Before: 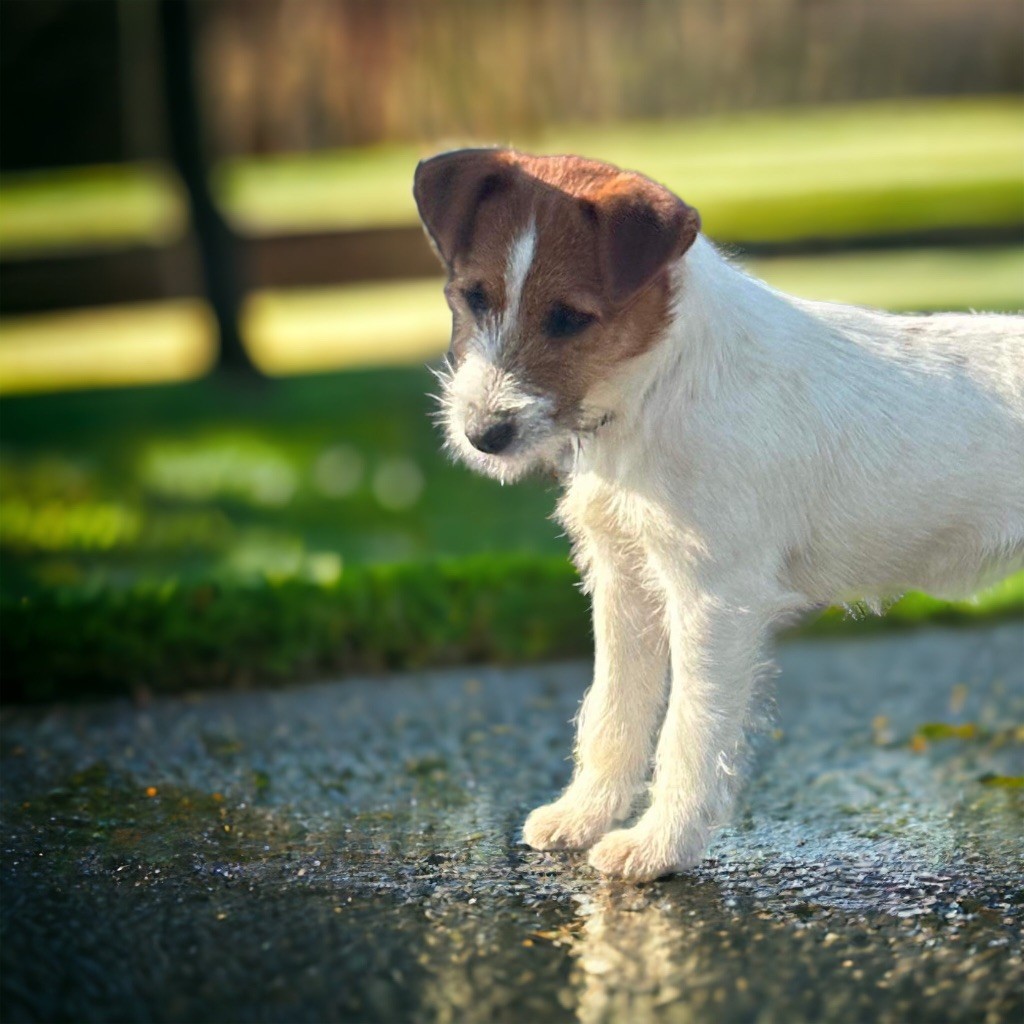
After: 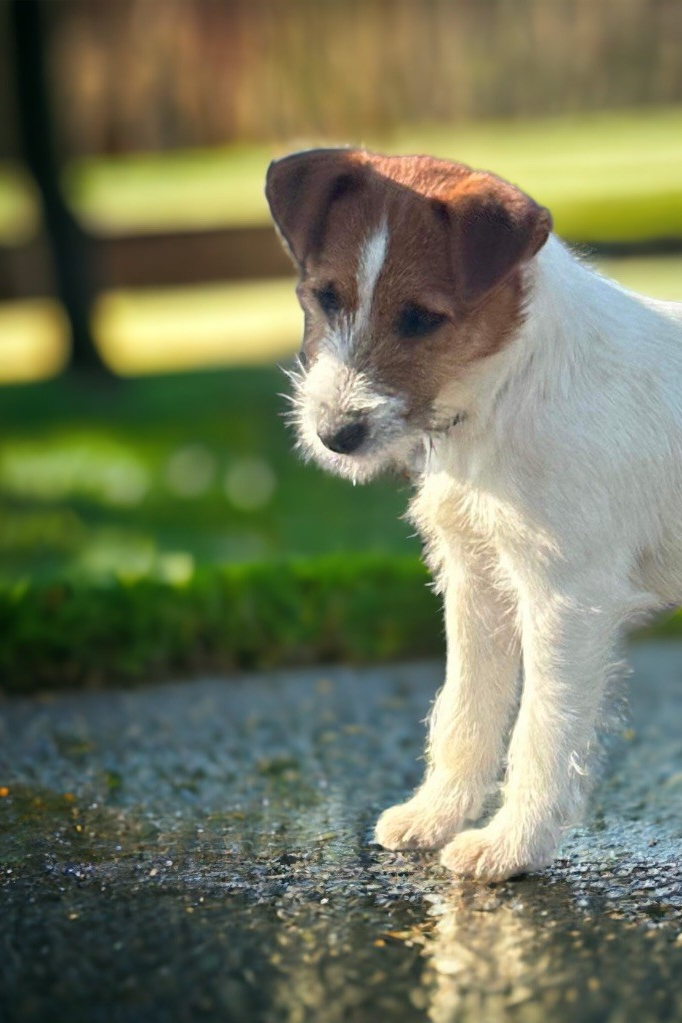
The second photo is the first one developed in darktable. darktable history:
crop and rotate: left 14.486%, right 18.874%
